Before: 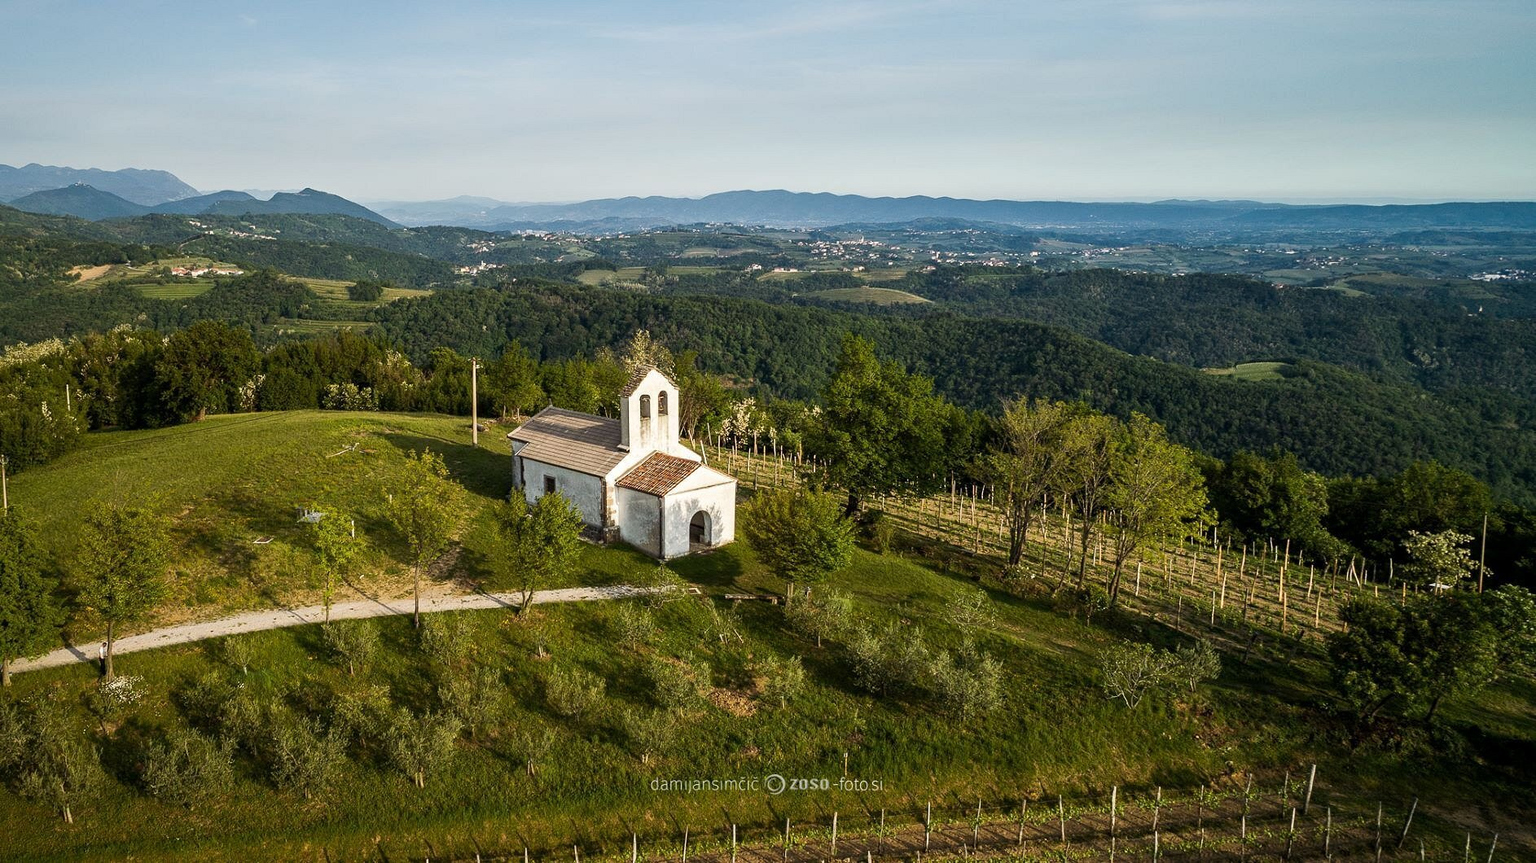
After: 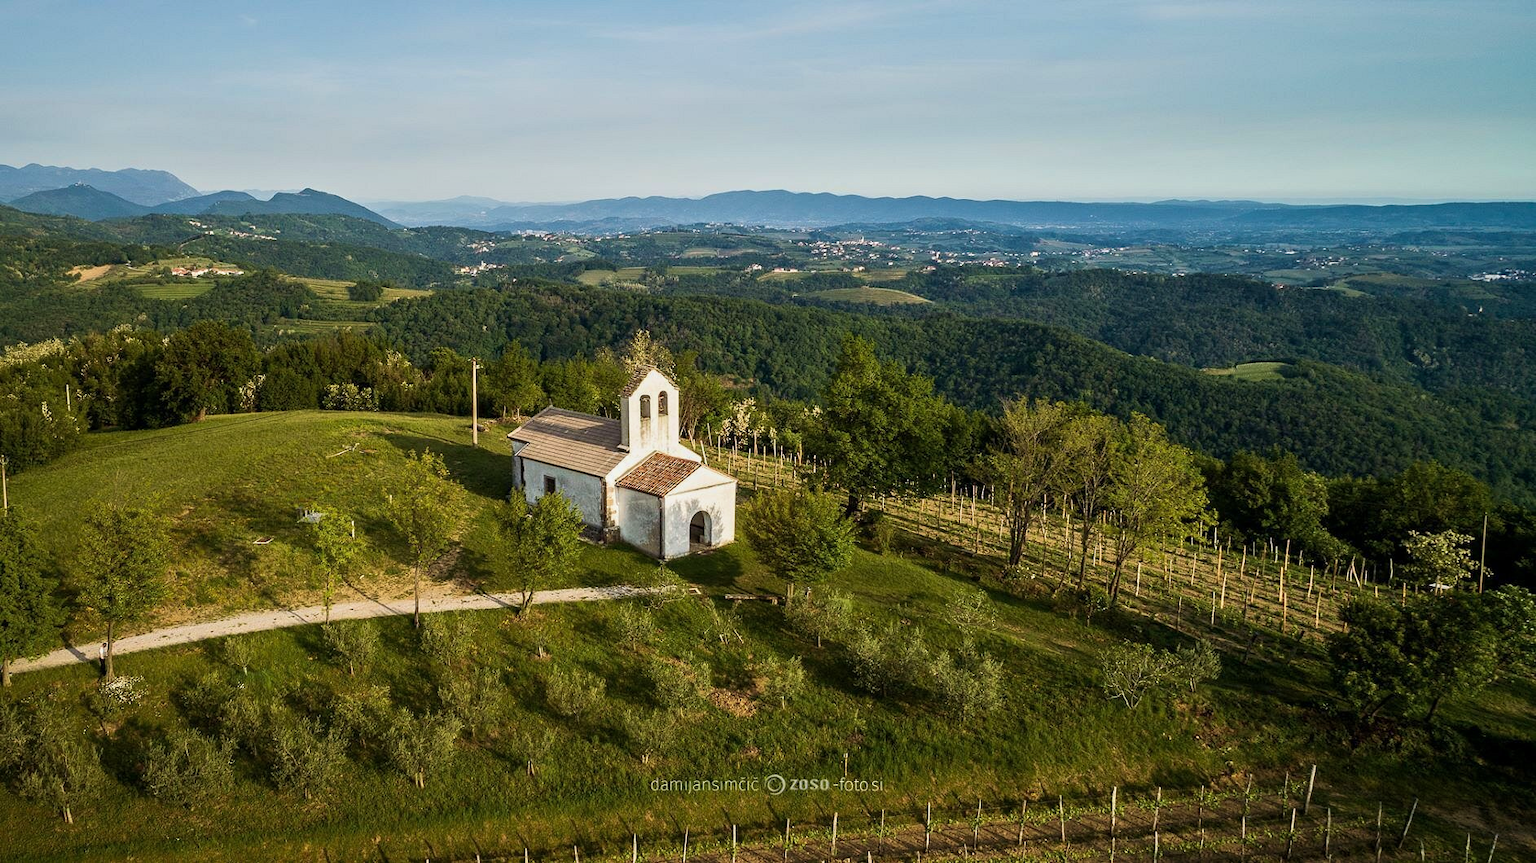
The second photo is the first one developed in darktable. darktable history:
tone equalizer: -8 EV -0.002 EV, -7 EV 0.005 EV, -6 EV -0.009 EV, -5 EV 0.011 EV, -4 EV -0.012 EV, -3 EV 0.007 EV, -2 EV -0.062 EV, -1 EV -0.293 EV, +0 EV -0.582 EV, smoothing diameter 2%, edges refinement/feathering 20, mask exposure compensation -1.57 EV, filter diffusion 5
velvia: on, module defaults
